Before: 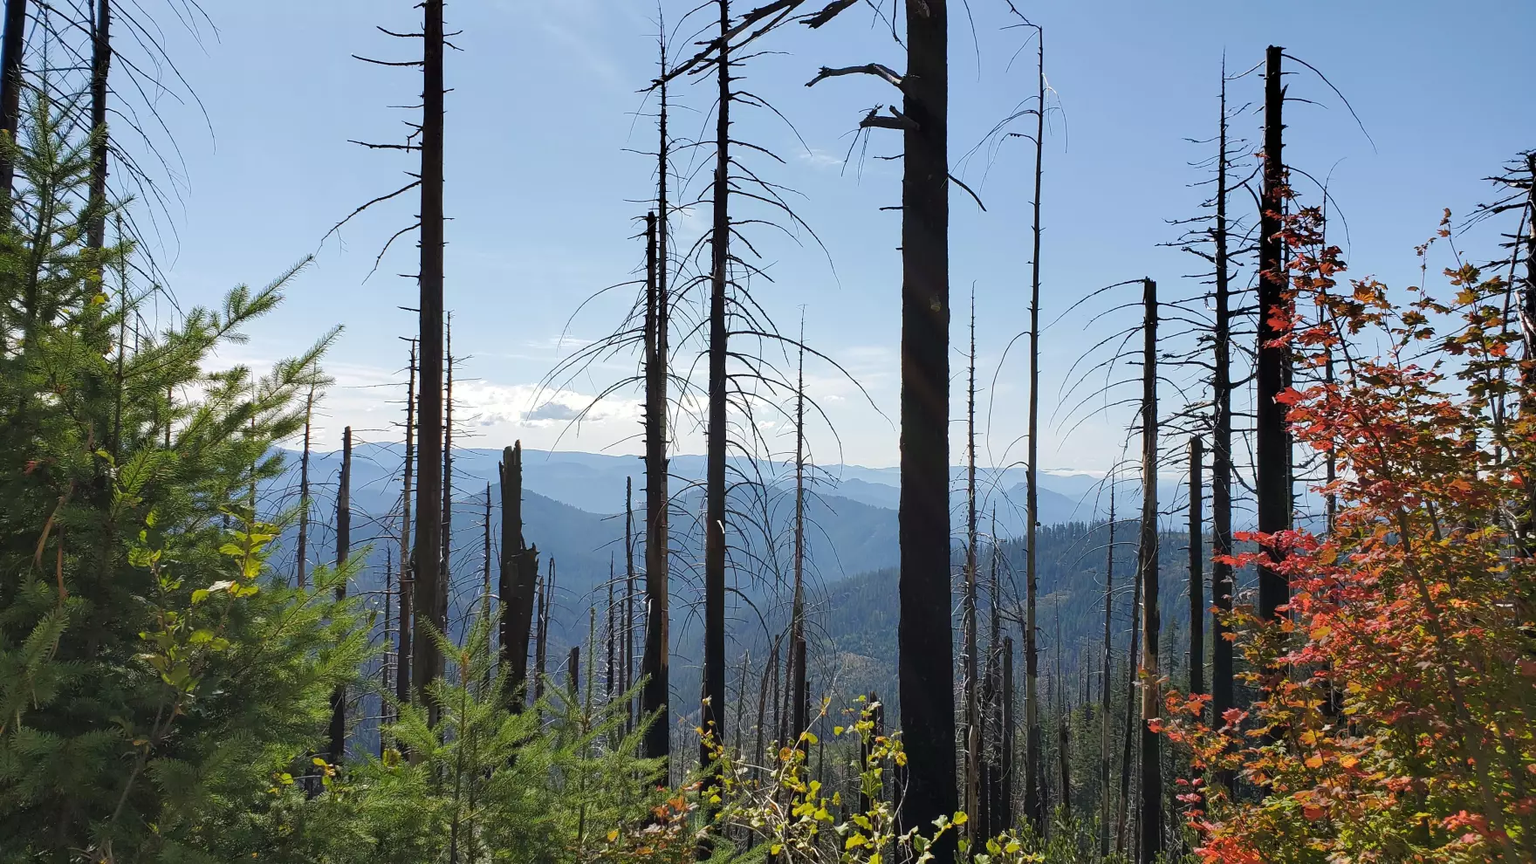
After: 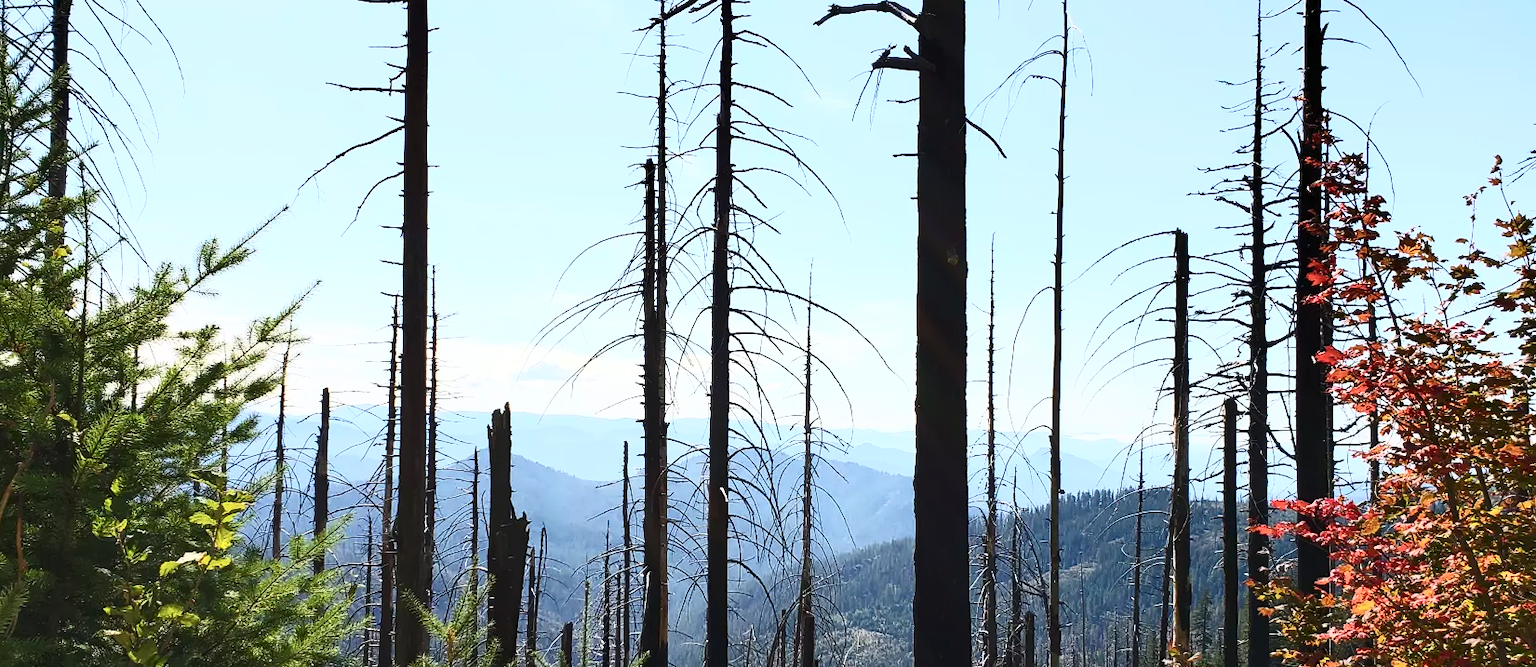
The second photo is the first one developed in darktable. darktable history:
crop: left 2.737%, top 7.287%, right 3.421%, bottom 20.179%
contrast brightness saturation: contrast 0.62, brightness 0.34, saturation 0.14
